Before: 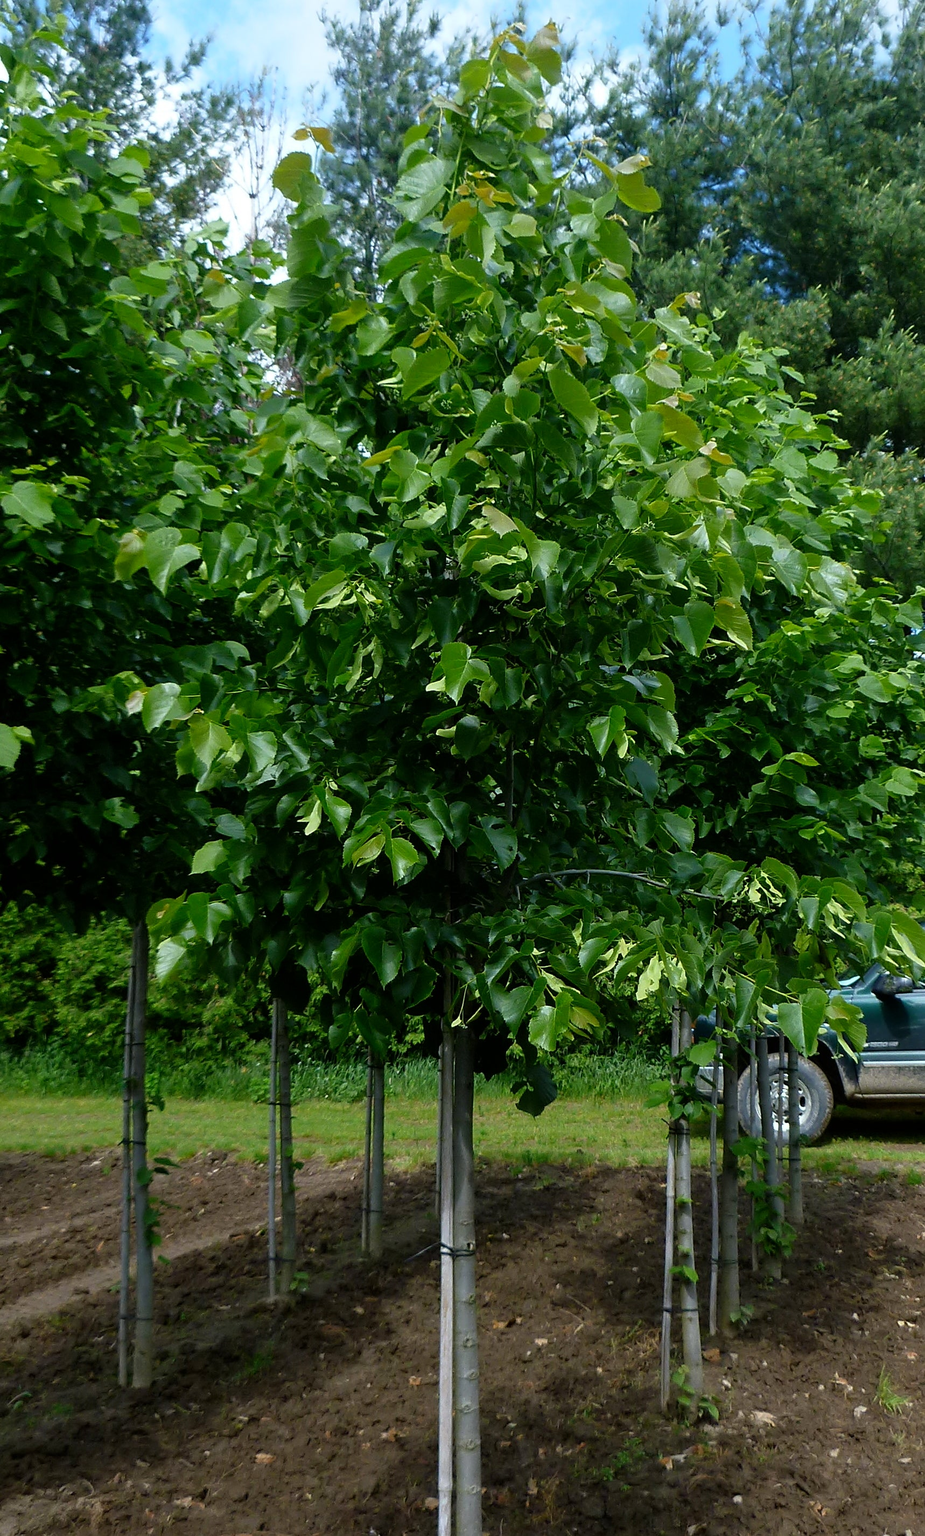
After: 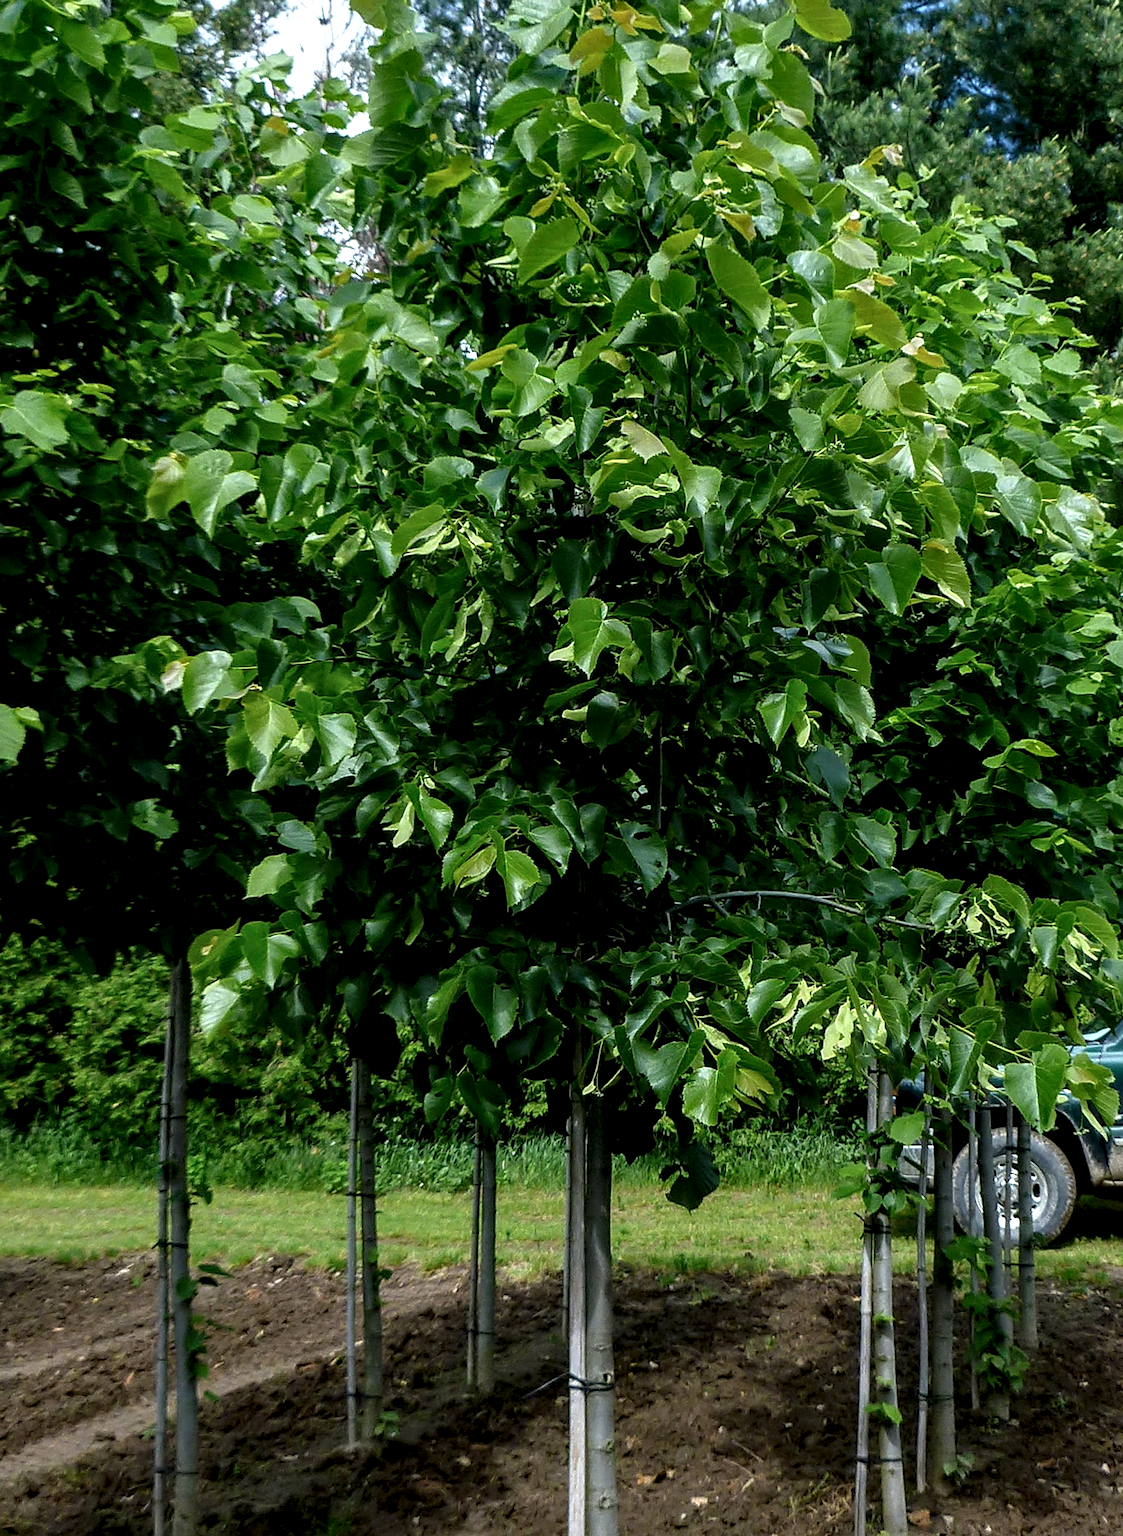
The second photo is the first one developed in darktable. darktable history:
crop and rotate: angle 0.103°, top 11.607%, right 5.689%, bottom 10.737%
local contrast: detail 160%
